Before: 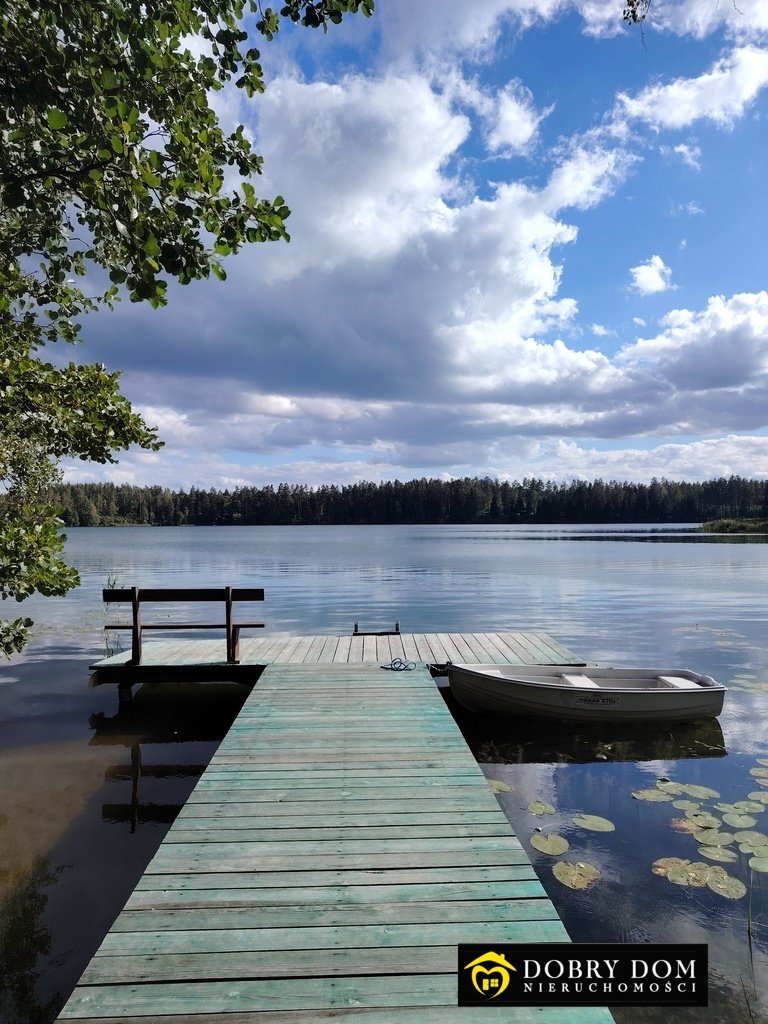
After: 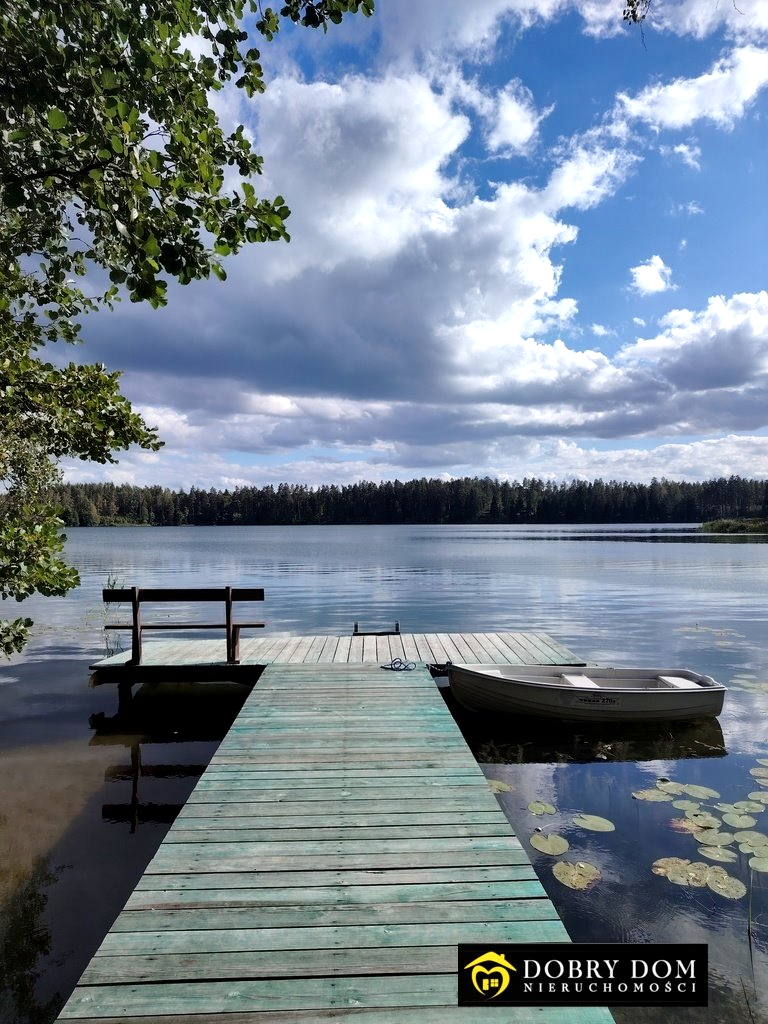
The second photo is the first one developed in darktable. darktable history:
local contrast: mode bilateral grid, contrast 21, coarseness 51, detail 150%, midtone range 0.2
